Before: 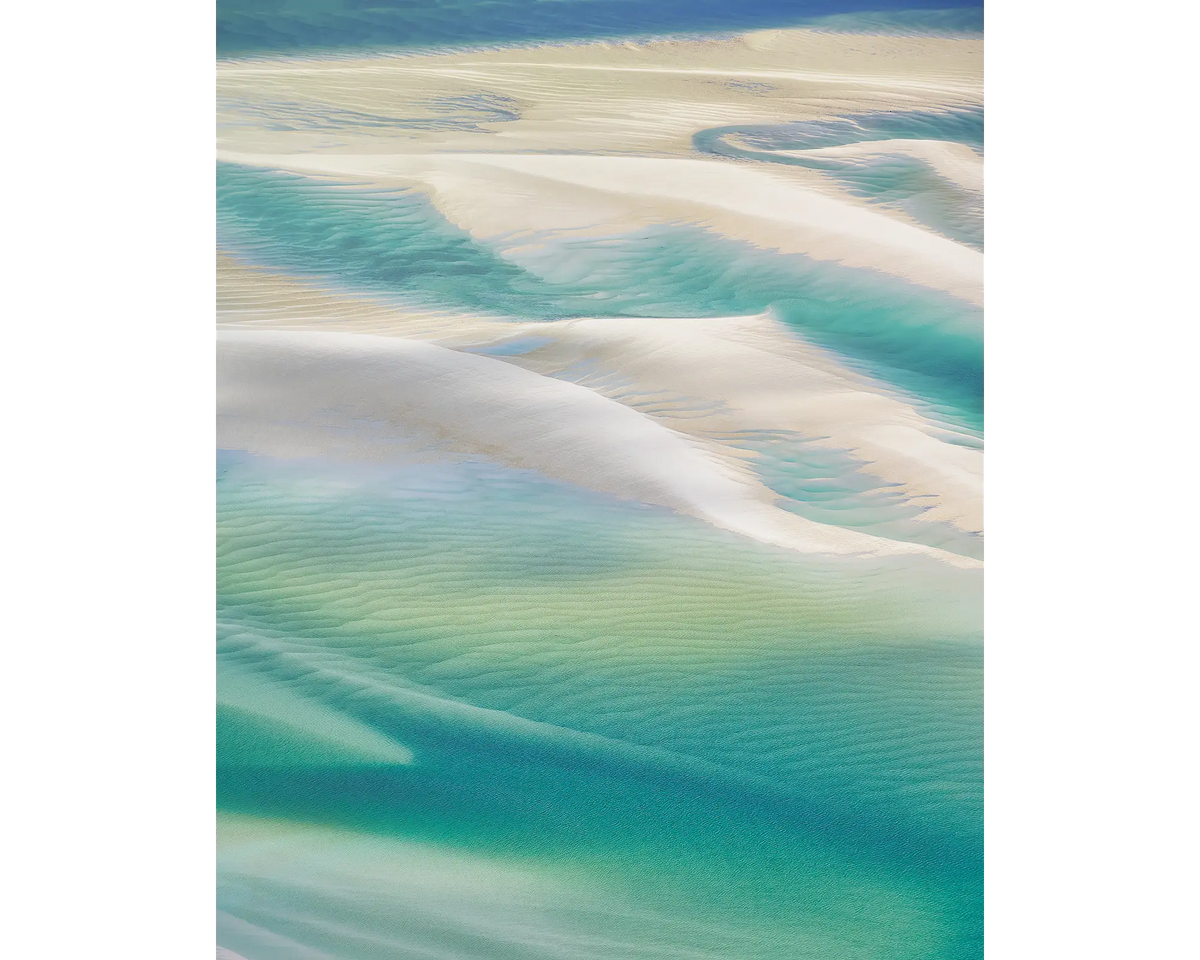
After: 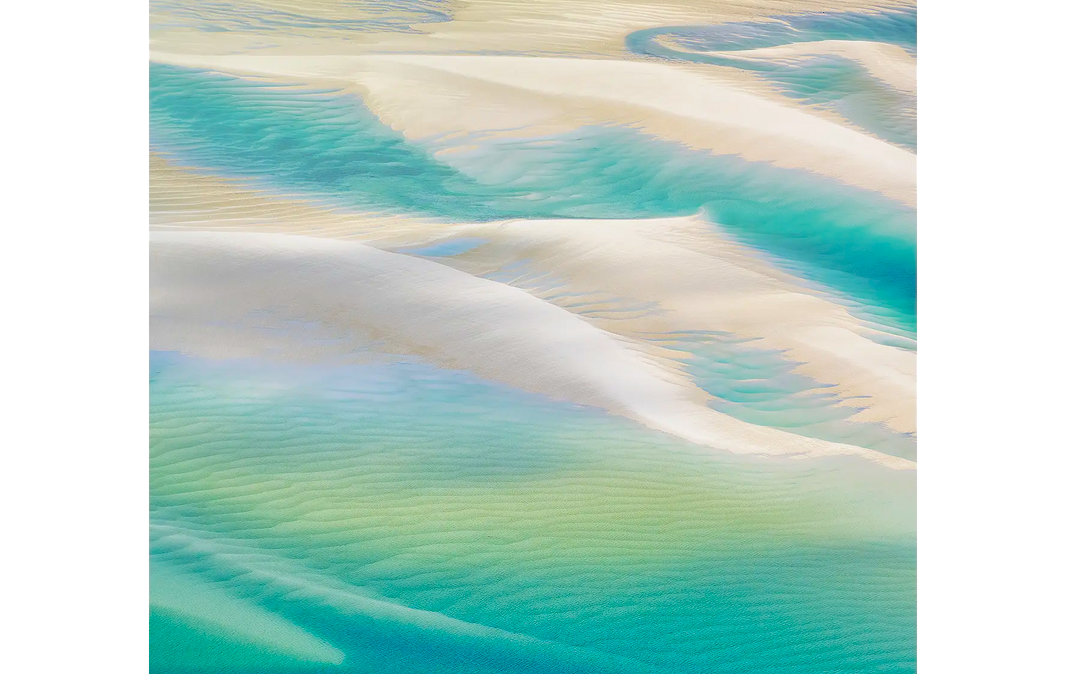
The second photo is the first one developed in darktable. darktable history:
color balance rgb: perceptual saturation grading › global saturation 25%, perceptual brilliance grading › mid-tones 10%, perceptual brilliance grading › shadows 15%, global vibrance 20%
crop: left 5.596%, top 10.314%, right 3.534%, bottom 19.395%
